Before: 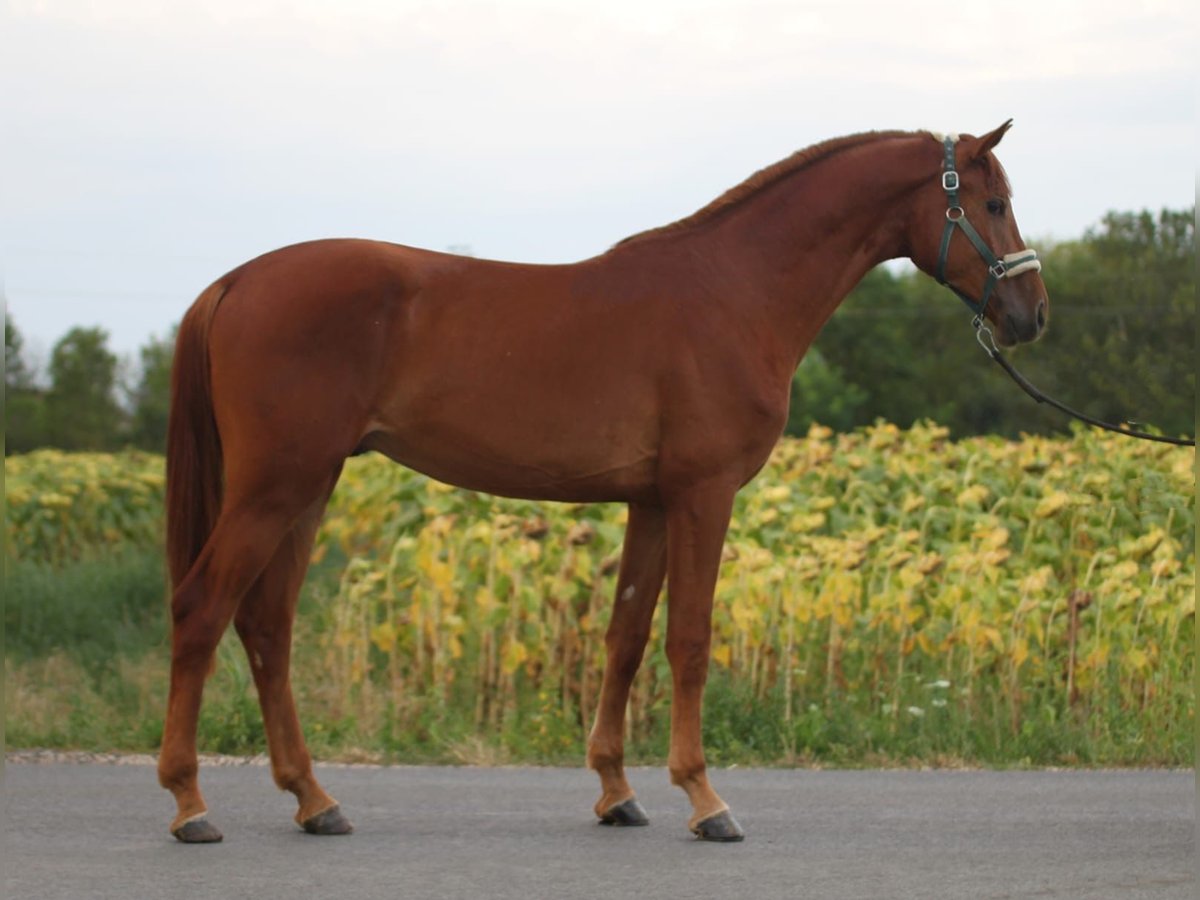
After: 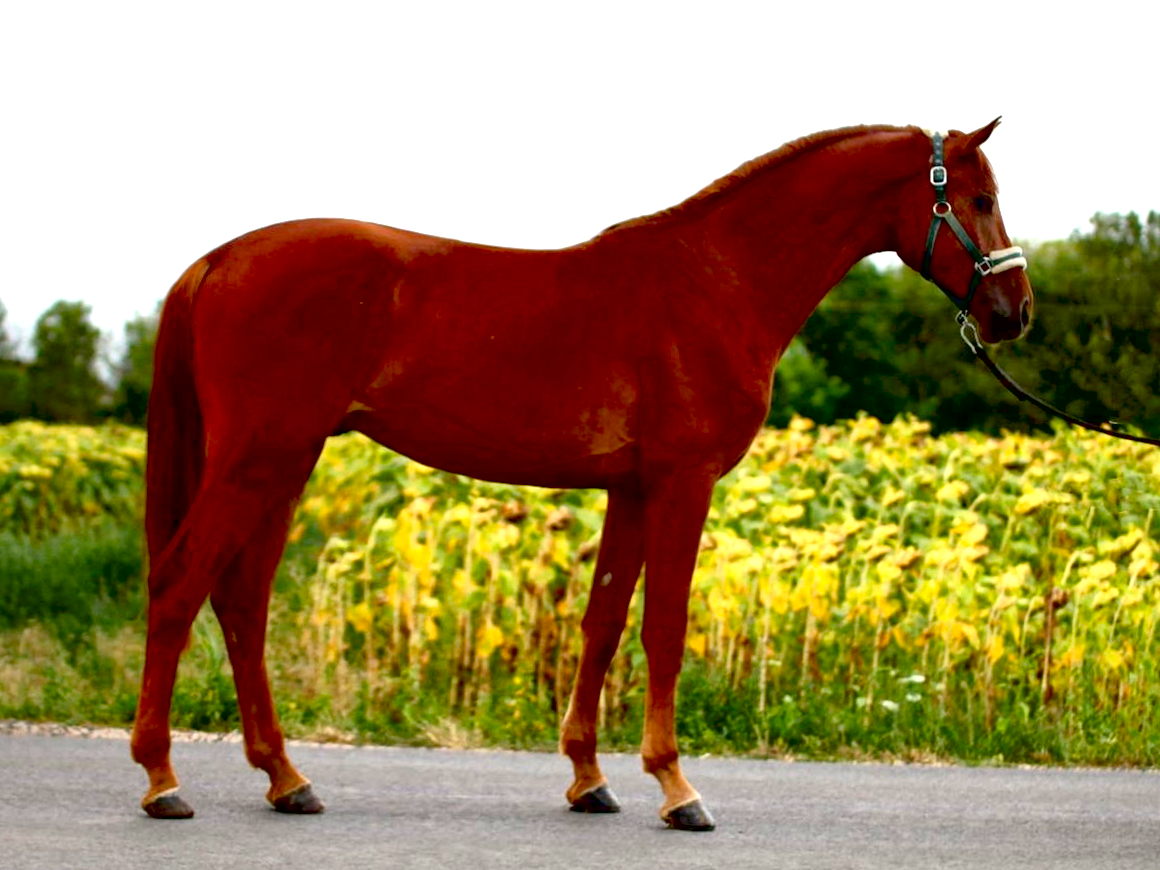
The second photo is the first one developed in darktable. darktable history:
exposure: black level correction 0.036, exposure 0.902 EV, compensate highlight preservation false
contrast brightness saturation: contrast 0.128, brightness -0.051, saturation 0.153
crop and rotate: angle -1.5°
local contrast: mode bilateral grid, contrast 20, coarseness 51, detail 149%, midtone range 0.2
